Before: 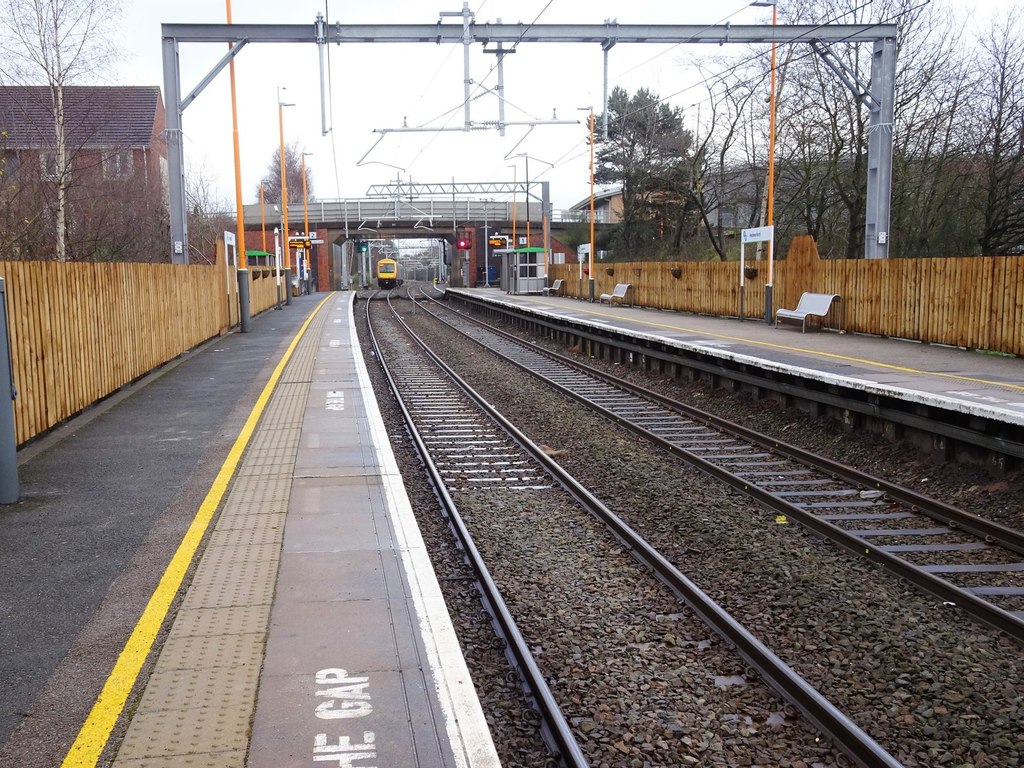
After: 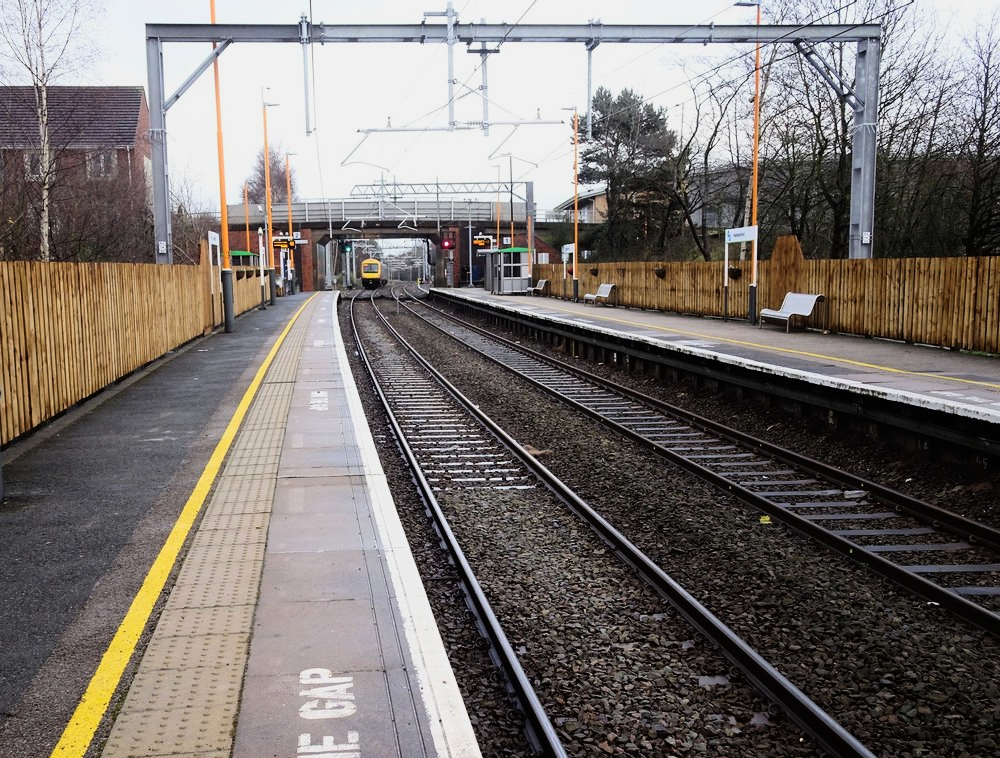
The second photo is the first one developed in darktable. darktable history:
tone equalizer: -8 EV -0.42 EV, -7 EV -0.397 EV, -6 EV -0.3 EV, -5 EV -0.229 EV, -3 EV 0.229 EV, -2 EV 0.326 EV, -1 EV 0.379 EV, +0 EV 0.408 EV, smoothing diameter 24.86%, edges refinement/feathering 12.06, preserve details guided filter
crop and rotate: left 1.595%, right 0.67%, bottom 1.2%
base curve: curves: ch0 [(0, 0) (0.007, 0.004) (0.027, 0.03) (0.046, 0.07) (0.207, 0.54) (0.442, 0.872) (0.673, 0.972) (1, 1)]
exposure: exposure -1.528 EV, compensate highlight preservation false
